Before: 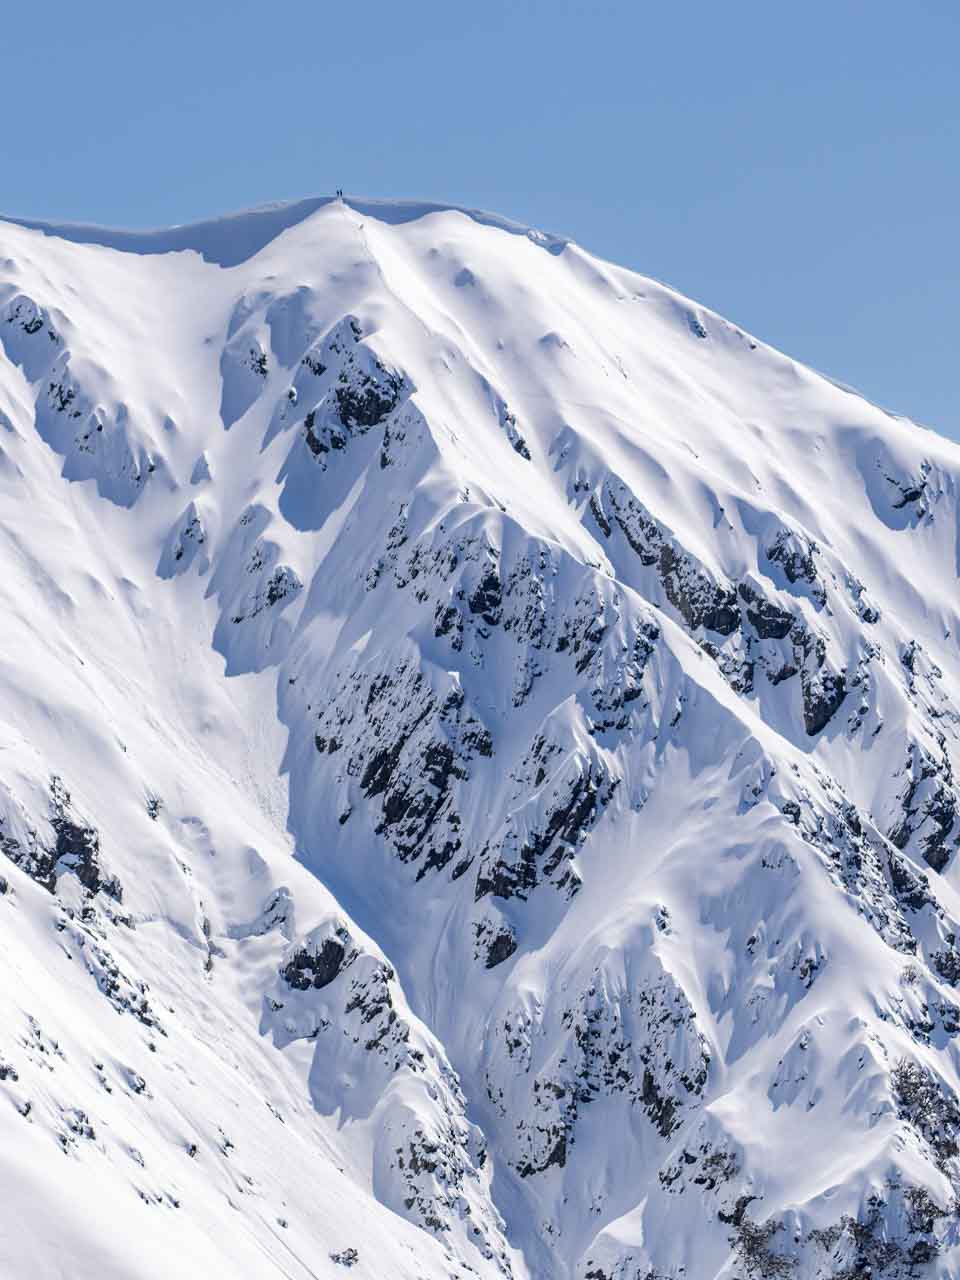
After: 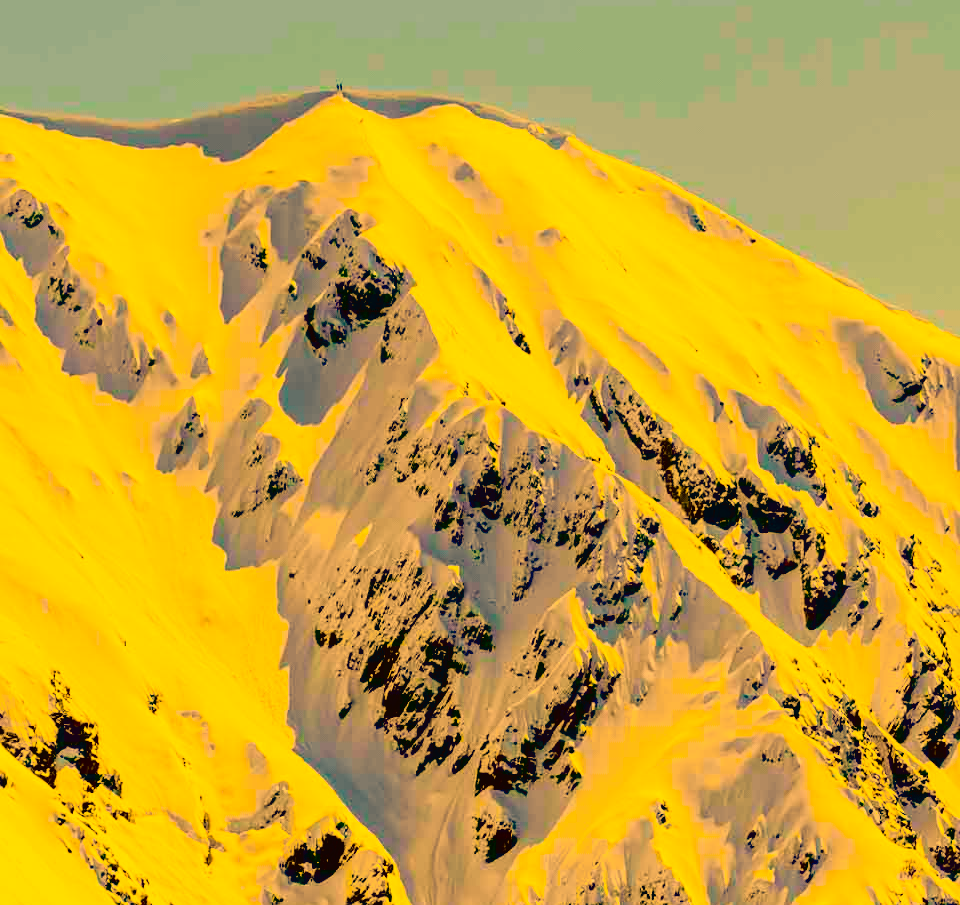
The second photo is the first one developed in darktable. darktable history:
color correction: highlights a* 10.44, highlights b* 30.04, shadows a* 2.73, shadows b* 17.51, saturation 1.72
crop and rotate: top 8.293%, bottom 20.996%
tone curve: curves: ch0 [(0, 0.022) (0.114, 0.088) (0.282, 0.316) (0.446, 0.511) (0.613, 0.693) (0.786, 0.843) (0.999, 0.949)]; ch1 [(0, 0) (0.395, 0.343) (0.463, 0.427) (0.486, 0.474) (0.503, 0.5) (0.535, 0.522) (0.555, 0.546) (0.594, 0.614) (0.755, 0.793) (1, 1)]; ch2 [(0, 0) (0.369, 0.388) (0.449, 0.431) (0.501, 0.5) (0.528, 0.517) (0.561, 0.598) (0.697, 0.721) (1, 1)], color space Lab, independent channels, preserve colors none
white balance: red 1.138, green 0.996, blue 0.812
exposure: black level correction 0.047, exposure 0.013 EV, compensate highlight preservation false
